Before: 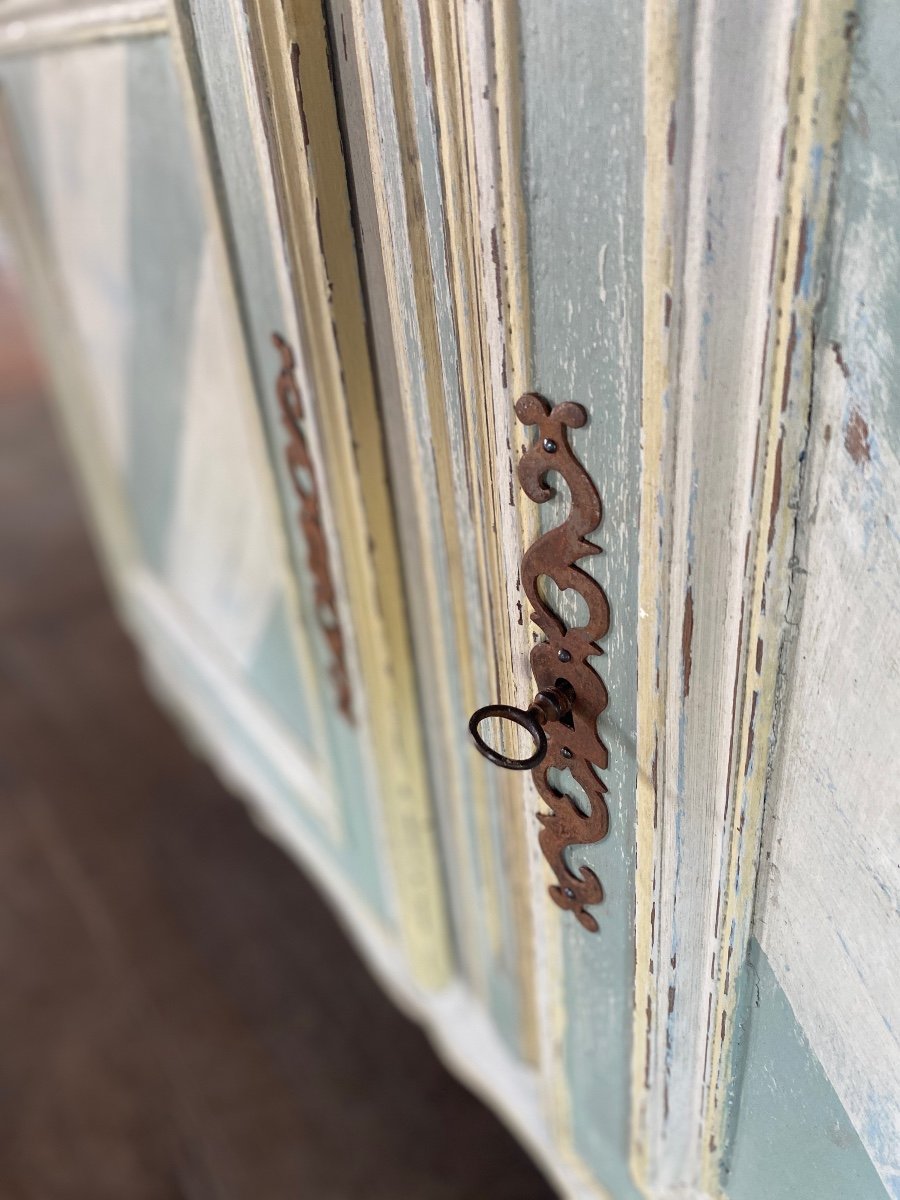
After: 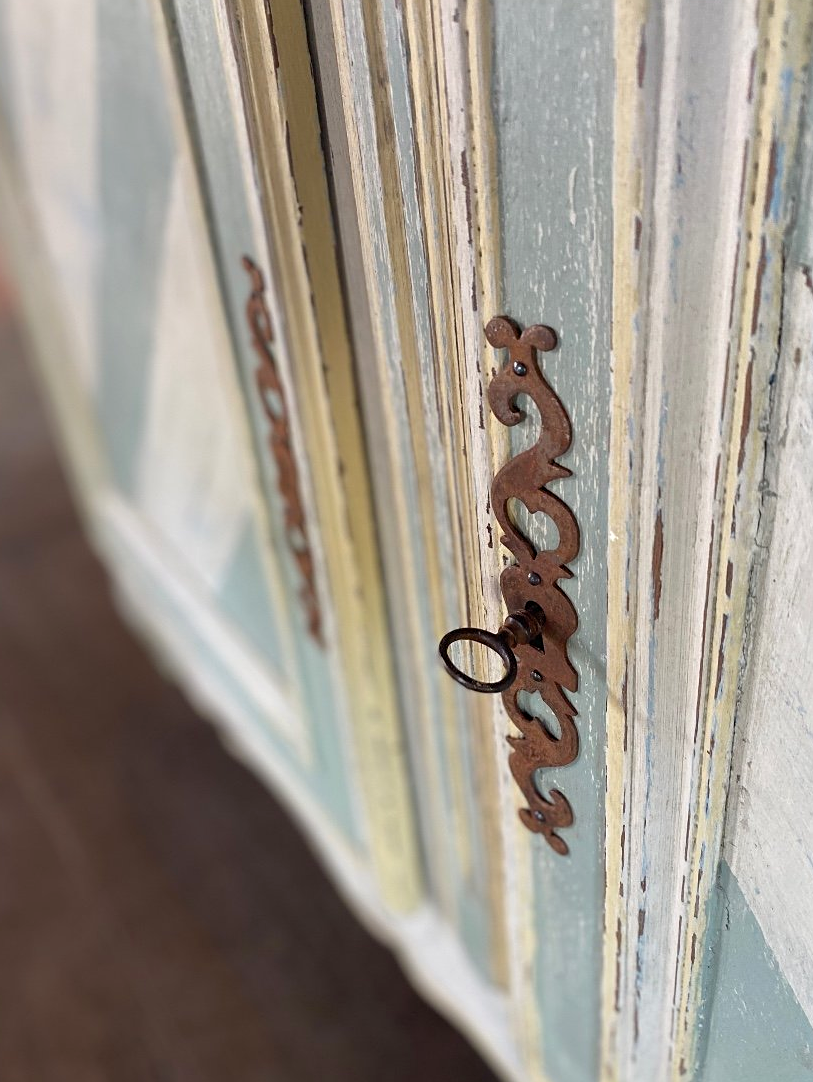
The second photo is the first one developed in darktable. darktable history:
sharpen: amount 0.215
color balance rgb: linear chroma grading › shadows 15.619%, perceptual saturation grading › global saturation 0.742%
crop: left 3.402%, top 6.473%, right 6.264%, bottom 3.317%
tone equalizer: edges refinement/feathering 500, mask exposure compensation -1.24 EV, preserve details no
